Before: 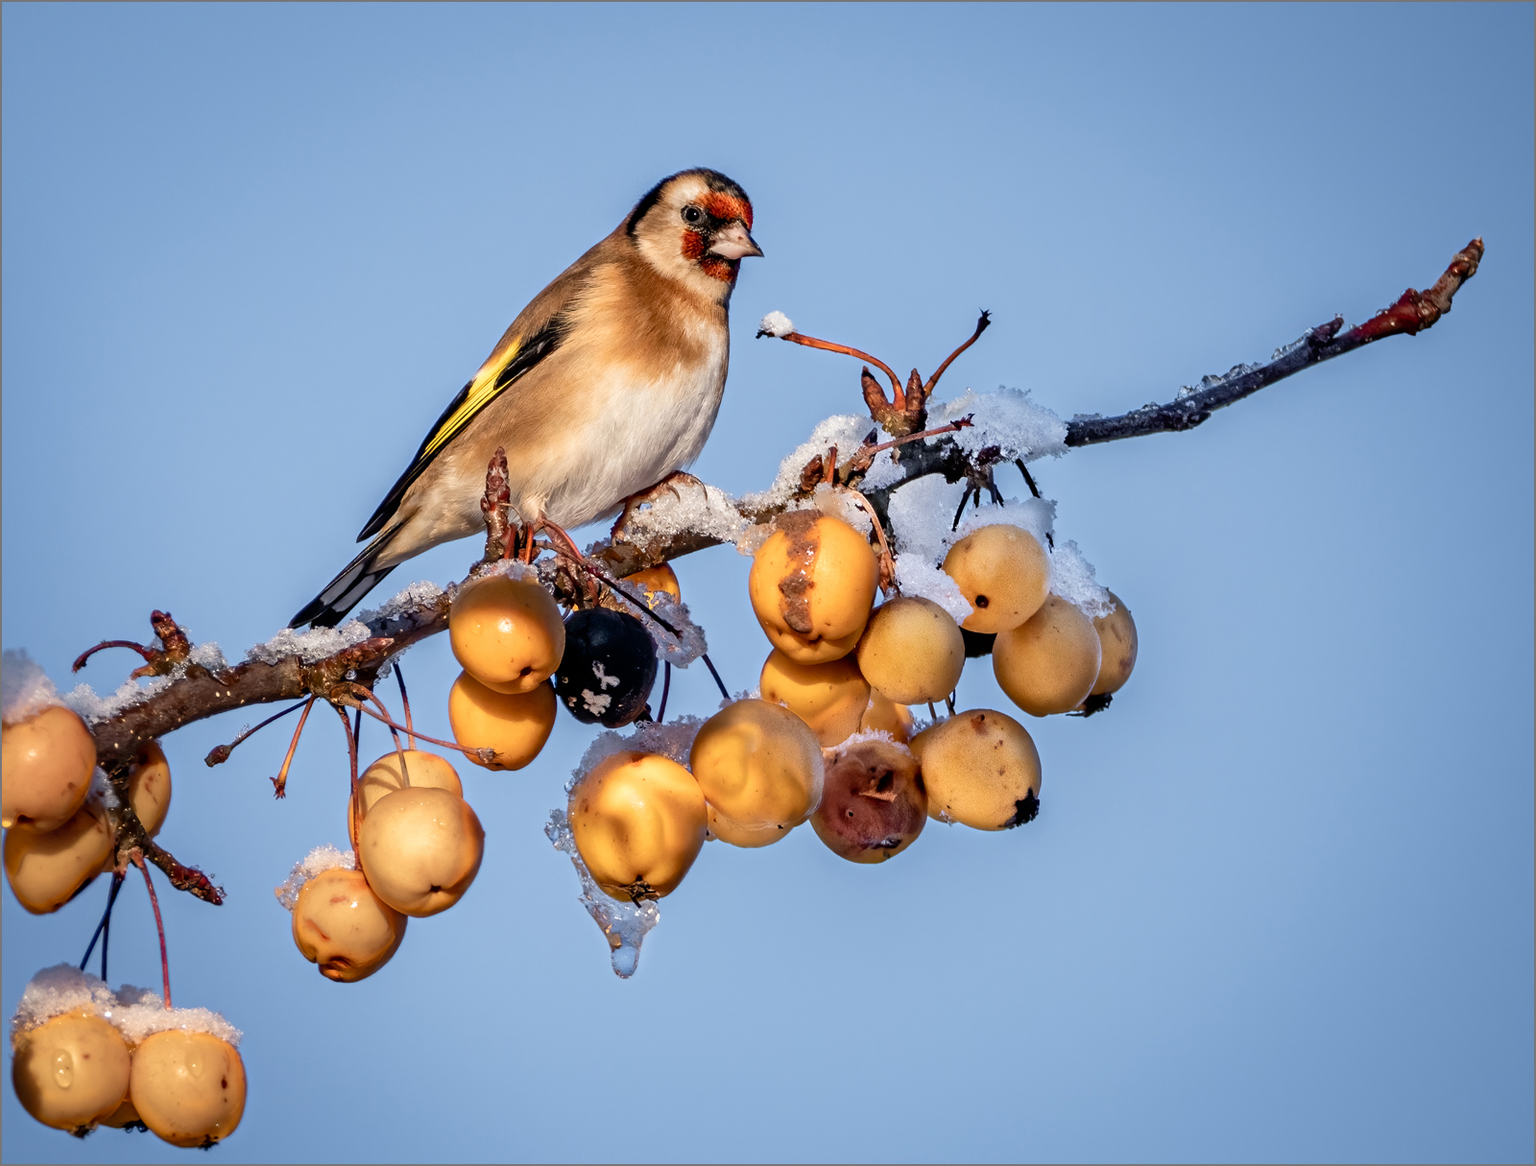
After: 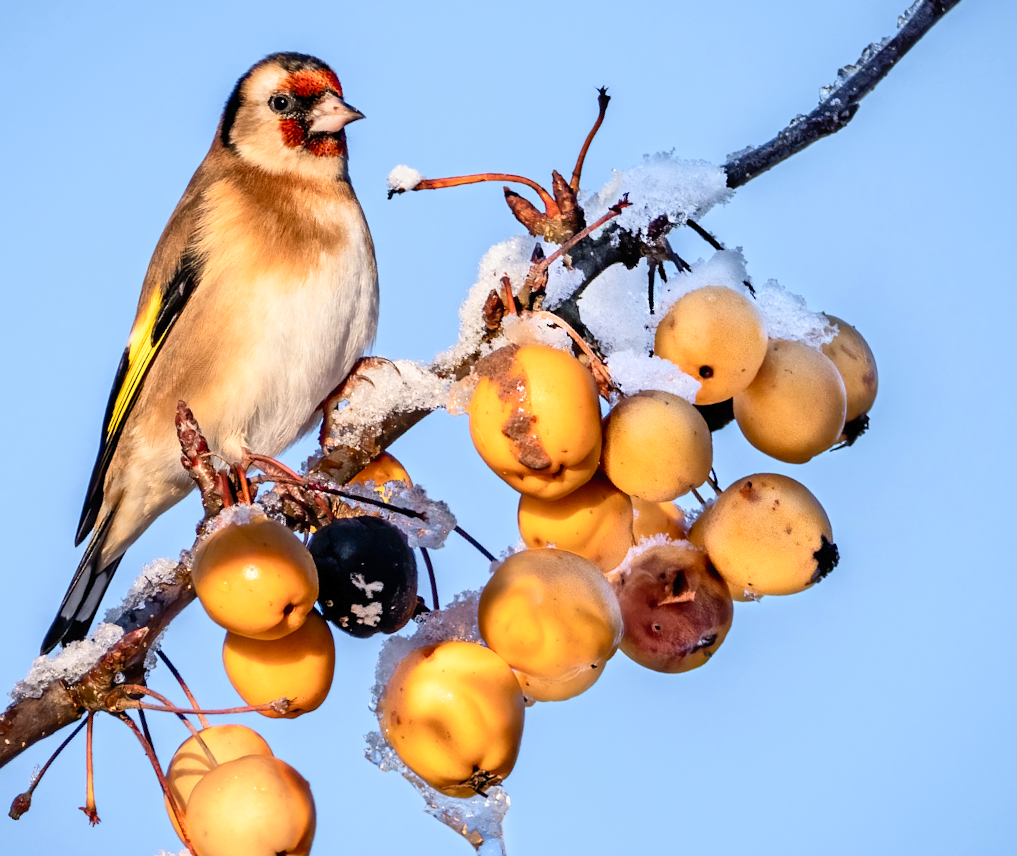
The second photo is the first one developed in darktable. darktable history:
contrast brightness saturation: contrast 0.2, brightness 0.159, saturation 0.218
crop and rotate: angle 20.92°, left 6.946%, right 3.782%, bottom 1.067%
